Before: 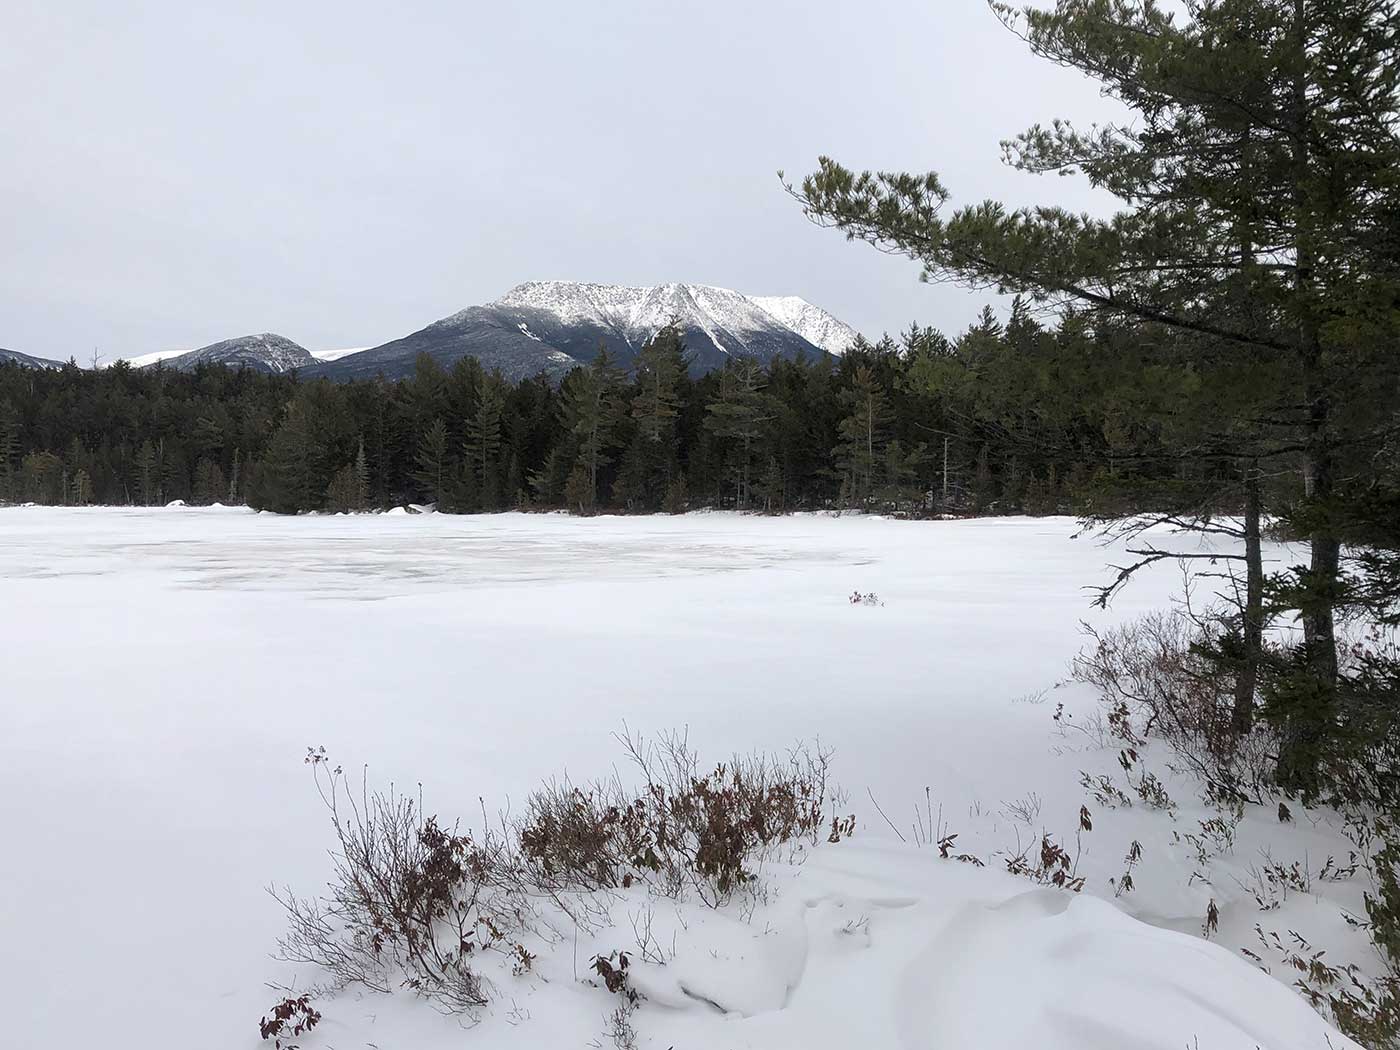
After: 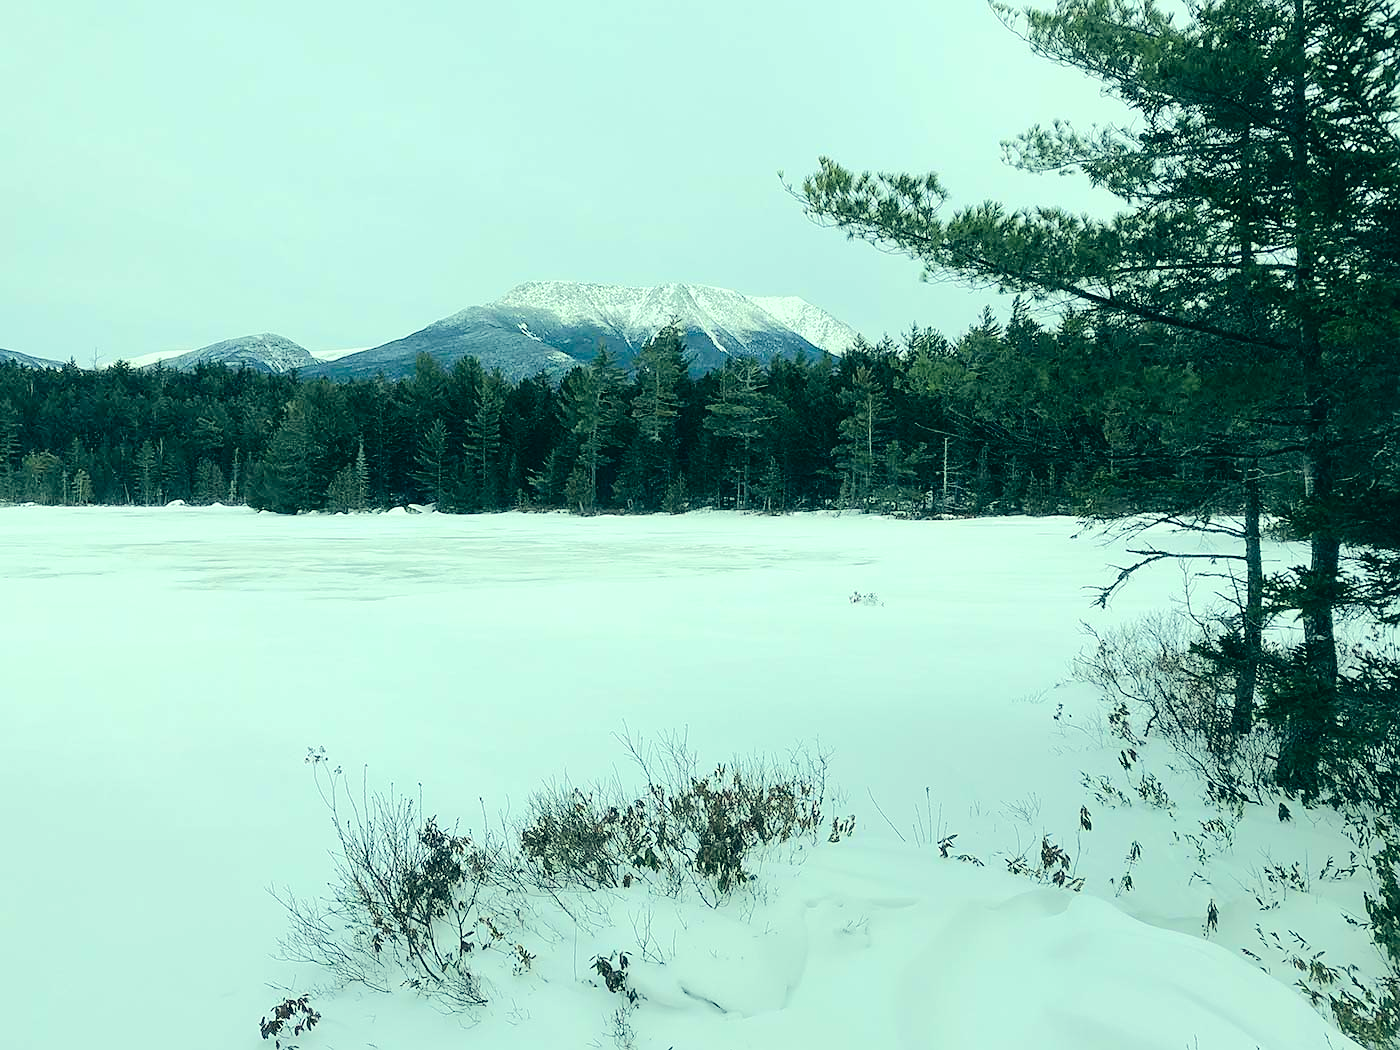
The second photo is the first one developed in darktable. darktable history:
color correction: highlights a* -19.35, highlights b* 9.8, shadows a* -20.68, shadows b* -10.04
contrast brightness saturation: contrast 0.011, saturation -0.056
sharpen: radius 1.223, amount 0.307, threshold 0.071
tone equalizer: -7 EV 0.144 EV, -6 EV 0.612 EV, -5 EV 1.17 EV, -4 EV 1.36 EV, -3 EV 1.13 EV, -2 EV 0.6 EV, -1 EV 0.155 EV, edges refinement/feathering 500, mask exposure compensation -1.57 EV, preserve details no
